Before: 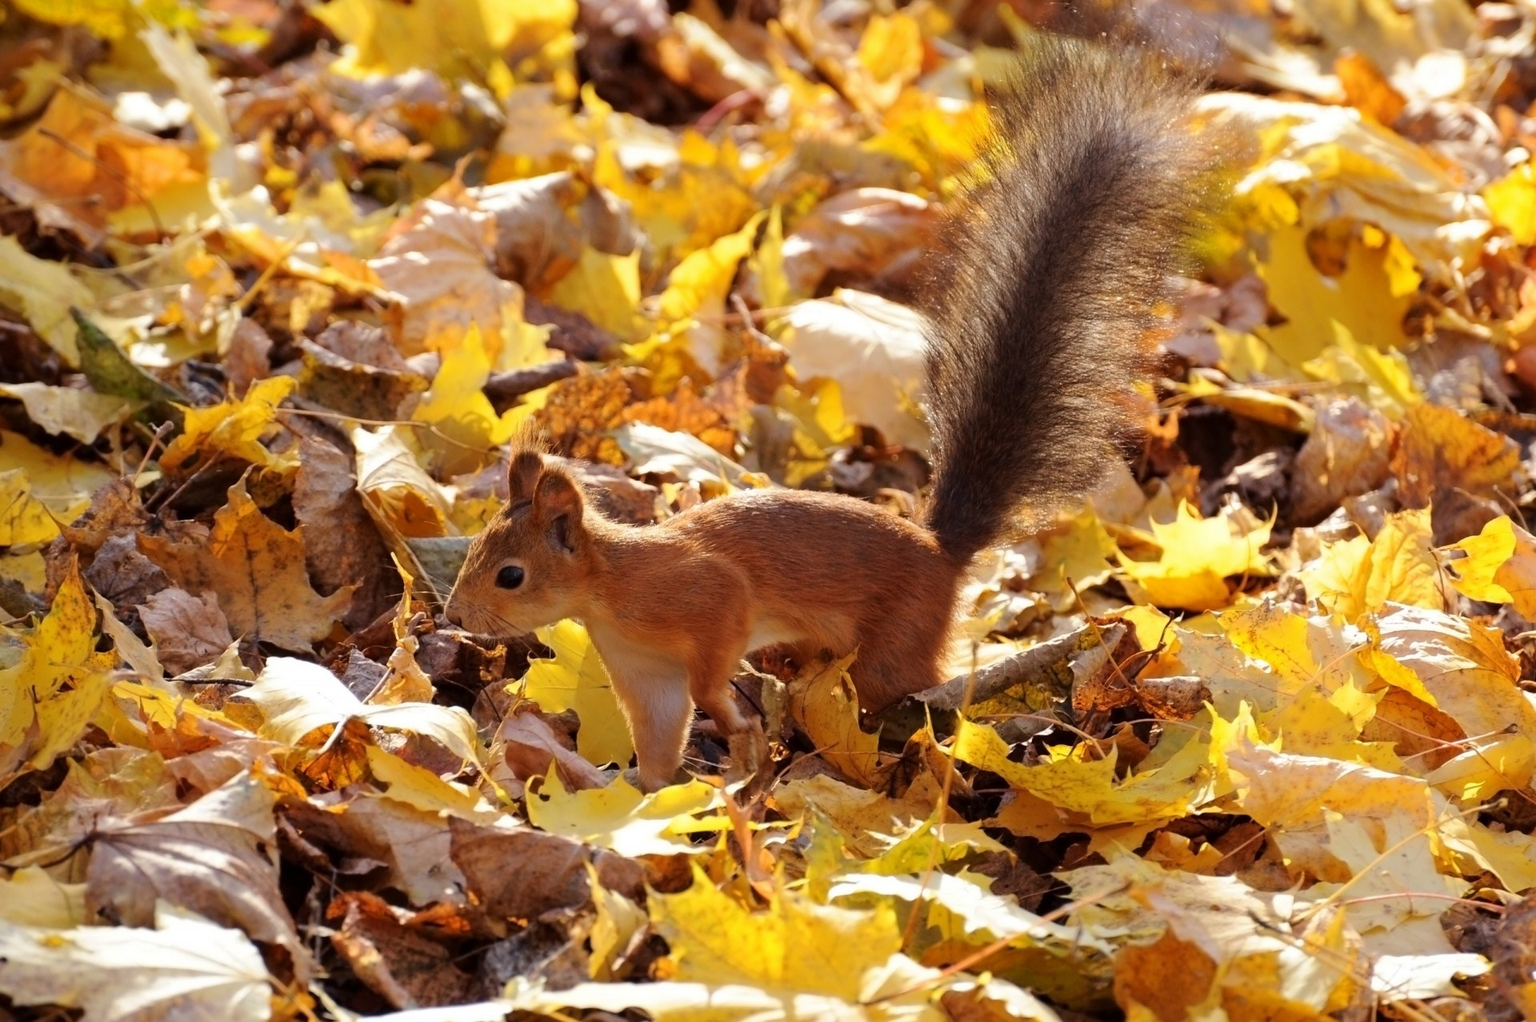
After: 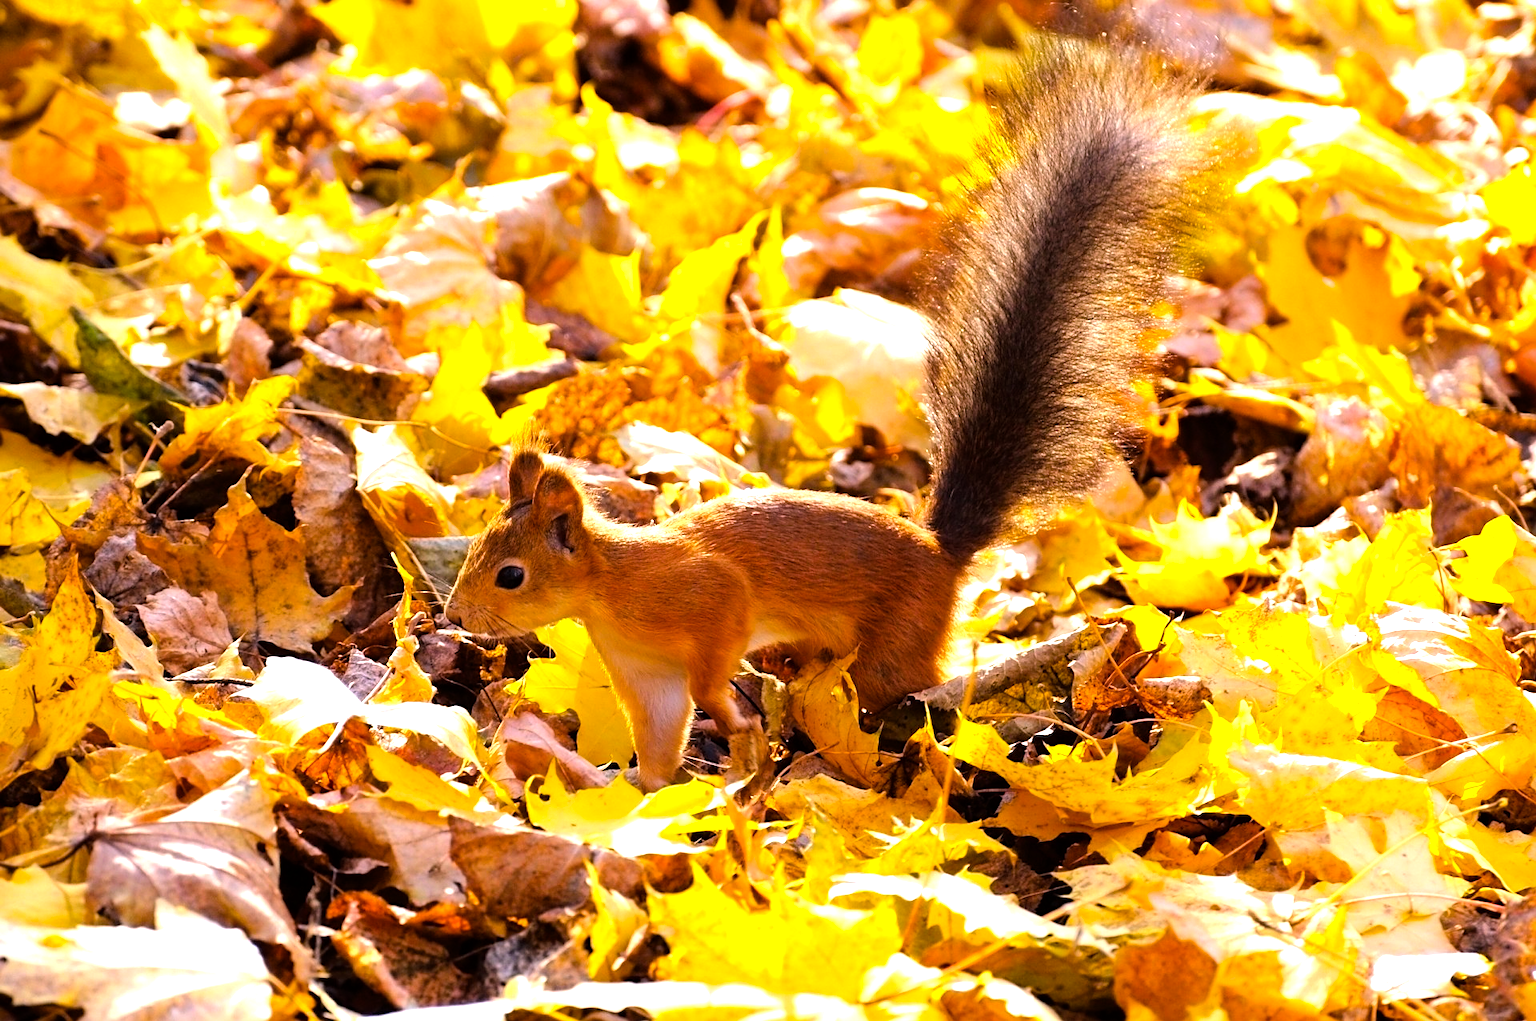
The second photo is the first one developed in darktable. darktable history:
color balance rgb: highlights gain › chroma 1.529%, highlights gain › hue 309.53°, linear chroma grading › global chroma 8.733%, perceptual saturation grading › global saturation 19.809%, global vibrance 20%
tone equalizer: -8 EV -1.06 EV, -7 EV -1.03 EV, -6 EV -0.89 EV, -5 EV -0.612 EV, -3 EV 0.553 EV, -2 EV 0.868 EV, -1 EV 1.01 EV, +0 EV 1.07 EV
sharpen: amount 0.218
